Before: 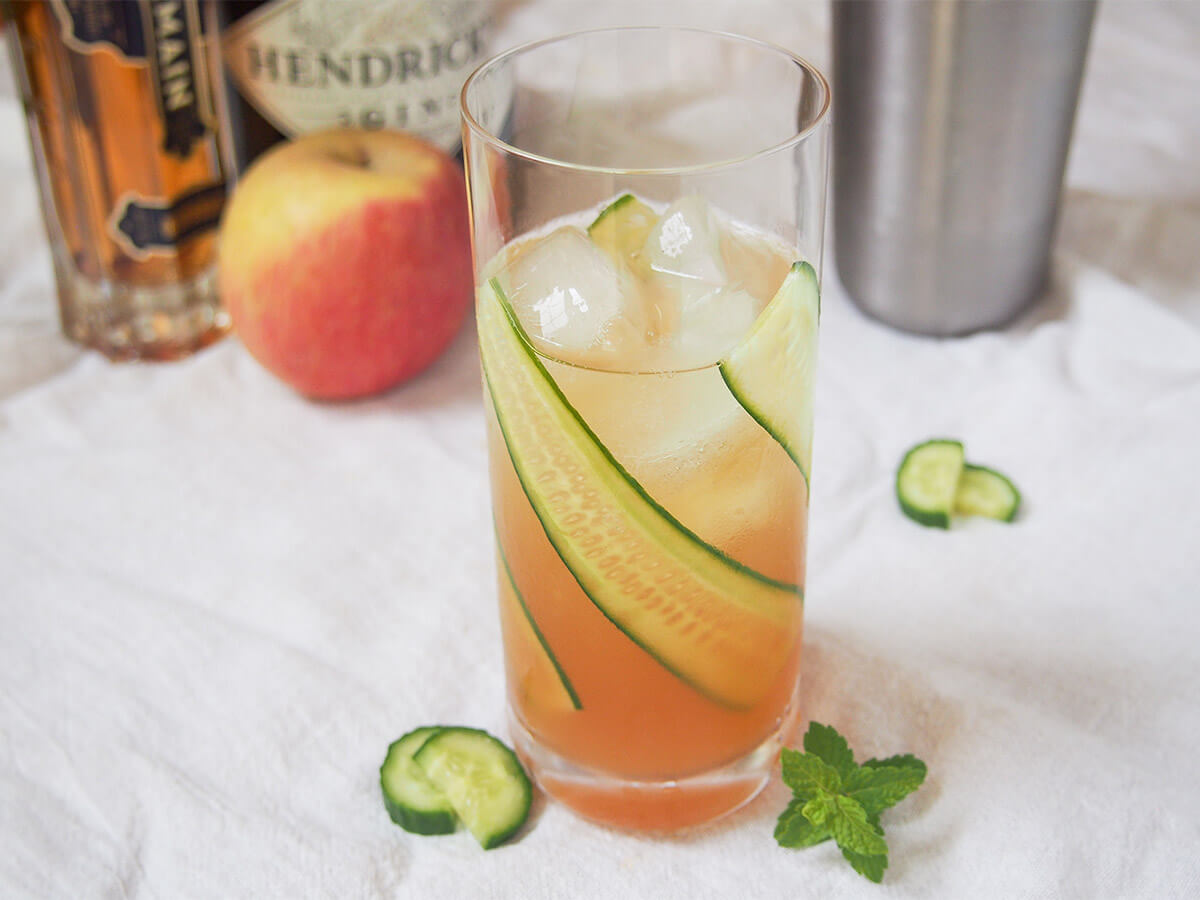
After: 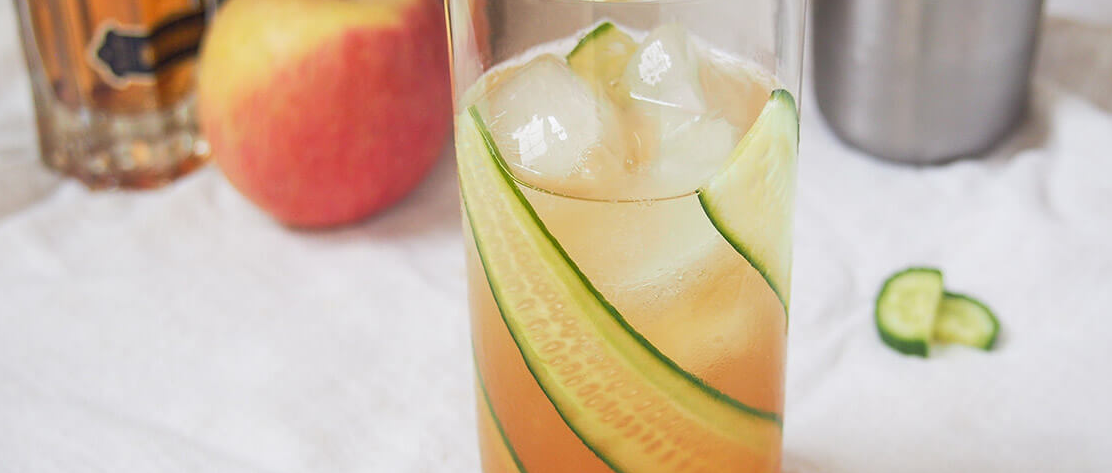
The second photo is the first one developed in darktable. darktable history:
crop: left 1.832%, top 19.156%, right 5.496%, bottom 28.272%
